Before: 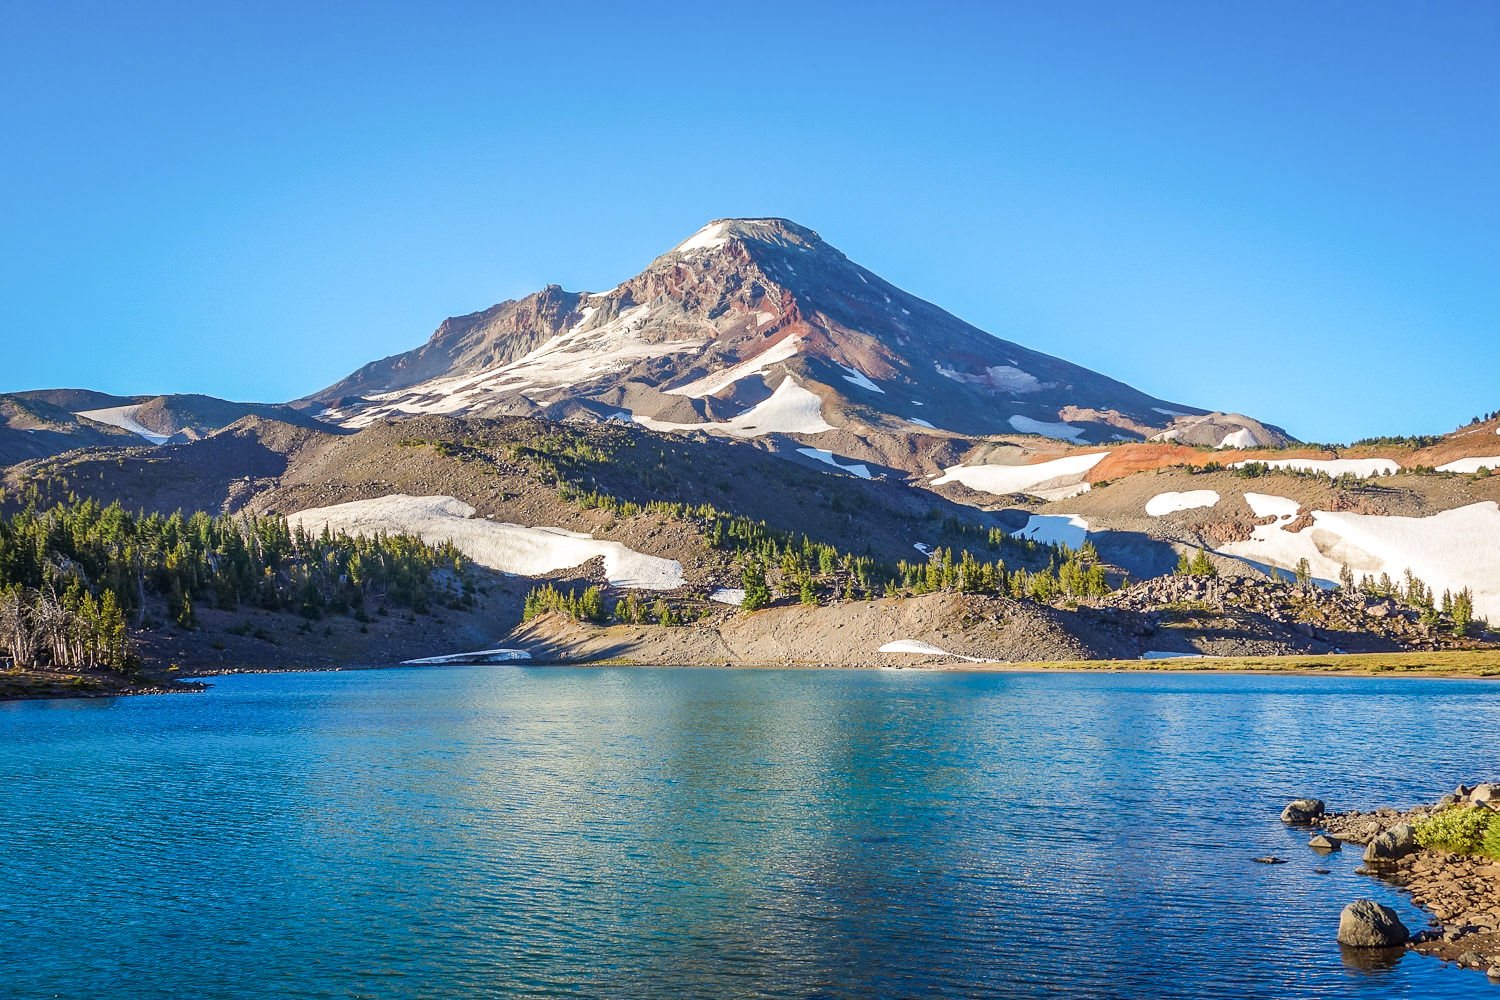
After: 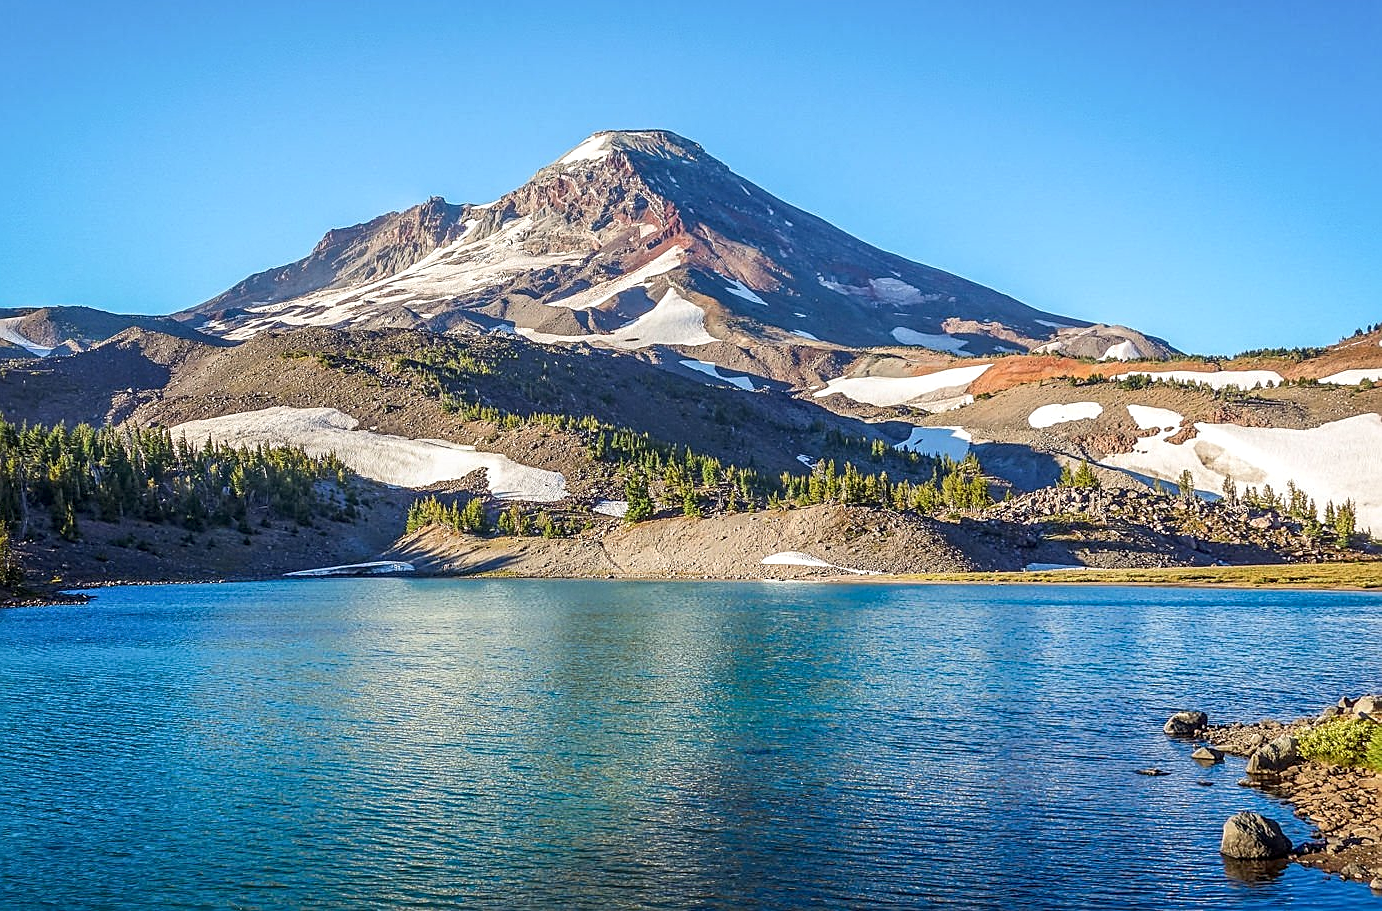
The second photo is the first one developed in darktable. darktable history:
crop and rotate: left 7.837%, top 8.857%
sharpen: on, module defaults
local contrast: on, module defaults
